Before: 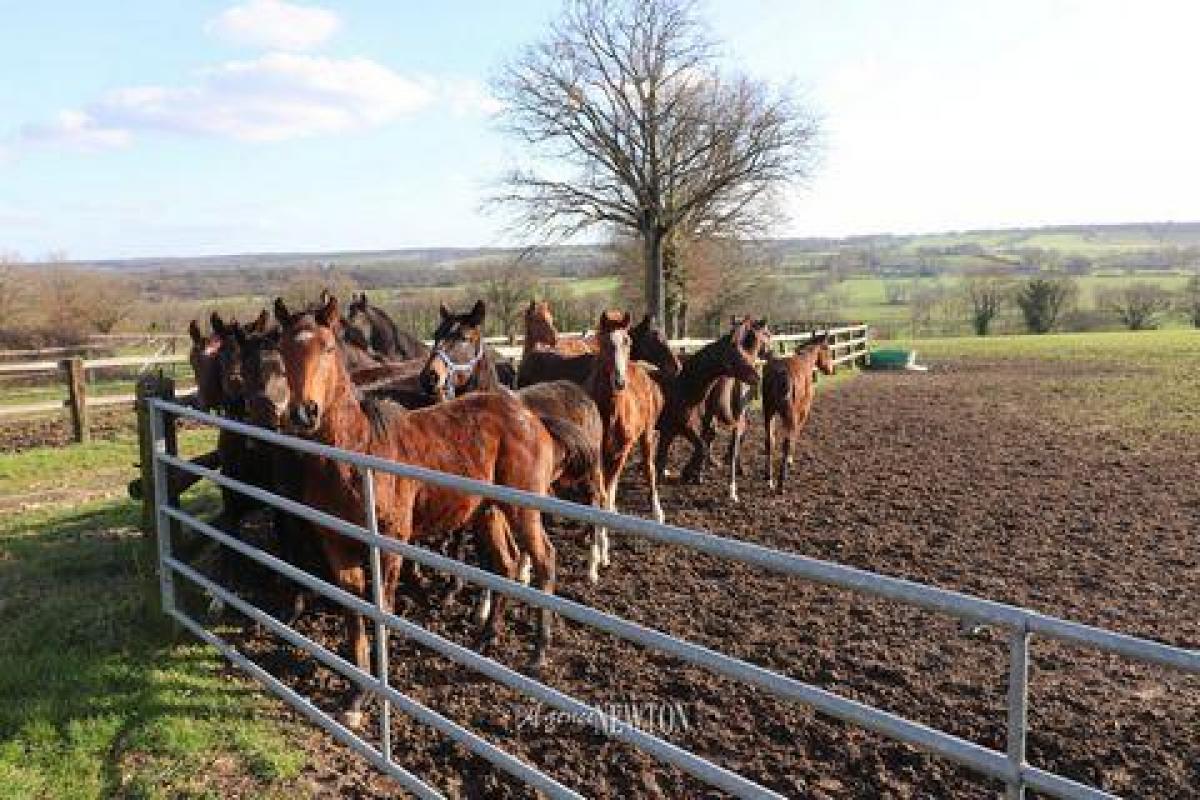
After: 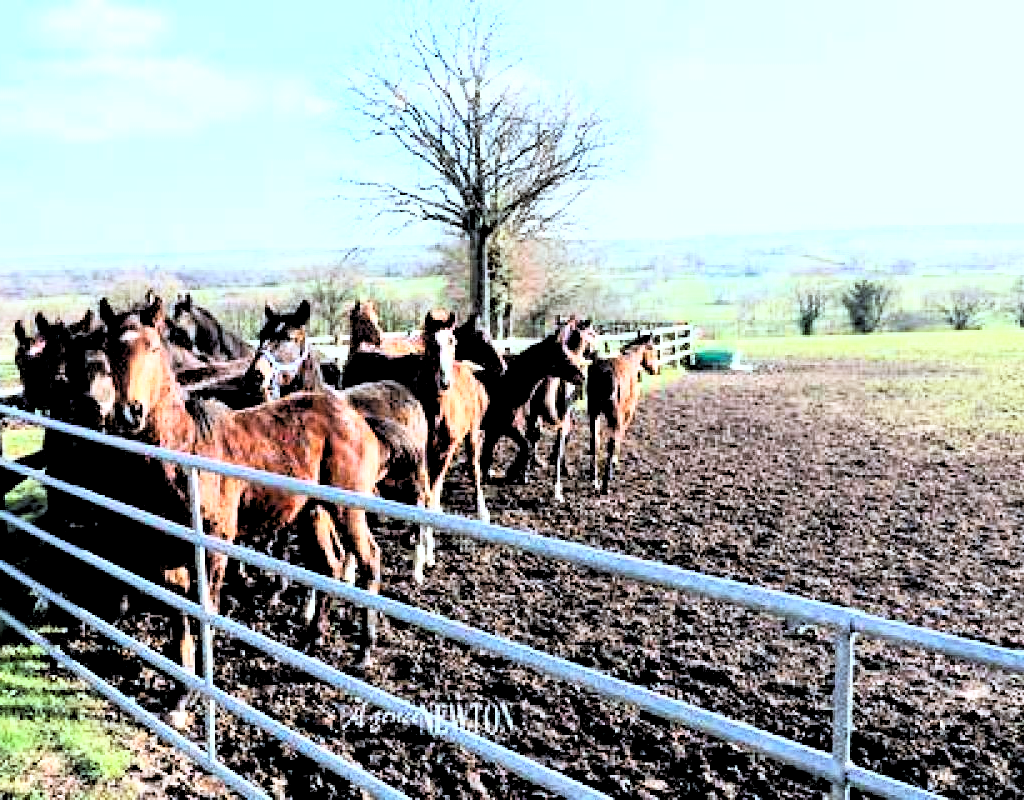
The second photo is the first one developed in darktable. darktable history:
crop and rotate: left 14.584%
rgb curve: curves: ch0 [(0, 0) (0.21, 0.15) (0.24, 0.21) (0.5, 0.75) (0.75, 0.96) (0.89, 0.99) (1, 1)]; ch1 [(0, 0.02) (0.21, 0.13) (0.25, 0.2) (0.5, 0.67) (0.75, 0.9) (0.89, 0.97) (1, 1)]; ch2 [(0, 0.02) (0.21, 0.13) (0.25, 0.2) (0.5, 0.67) (0.75, 0.9) (0.89, 0.97) (1, 1)], compensate middle gray true
rgb levels: levels [[0.013, 0.434, 0.89], [0, 0.5, 1], [0, 0.5, 1]]
color calibration: illuminant as shot in camera, x 0.383, y 0.38, temperature 3949.15 K, gamut compression 1.66
tone equalizer: on, module defaults
